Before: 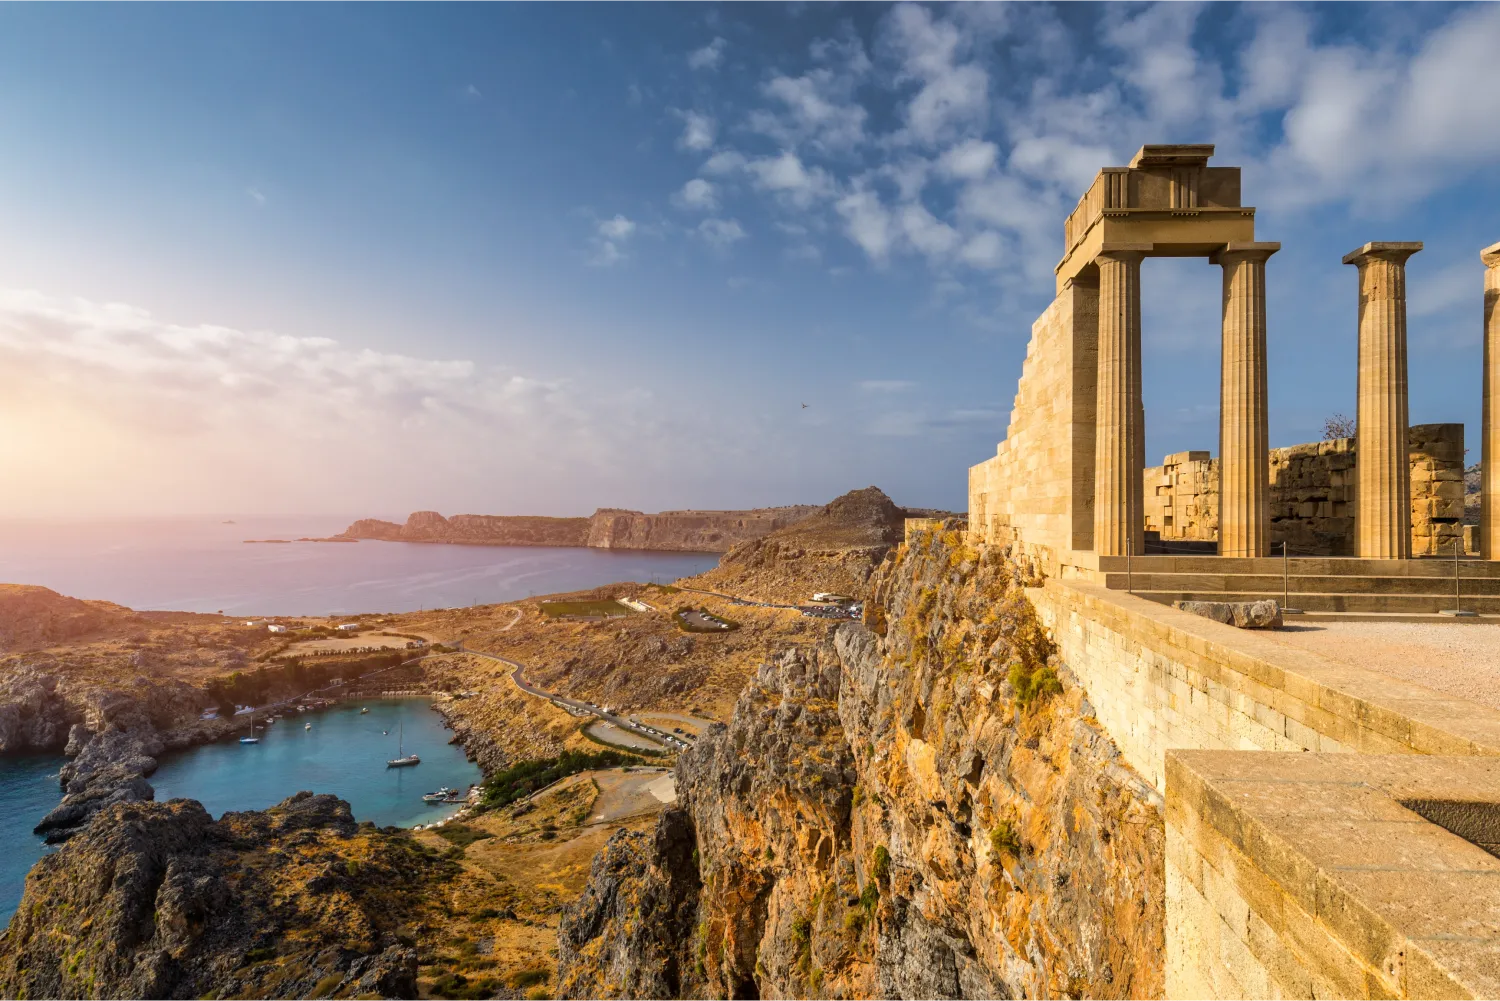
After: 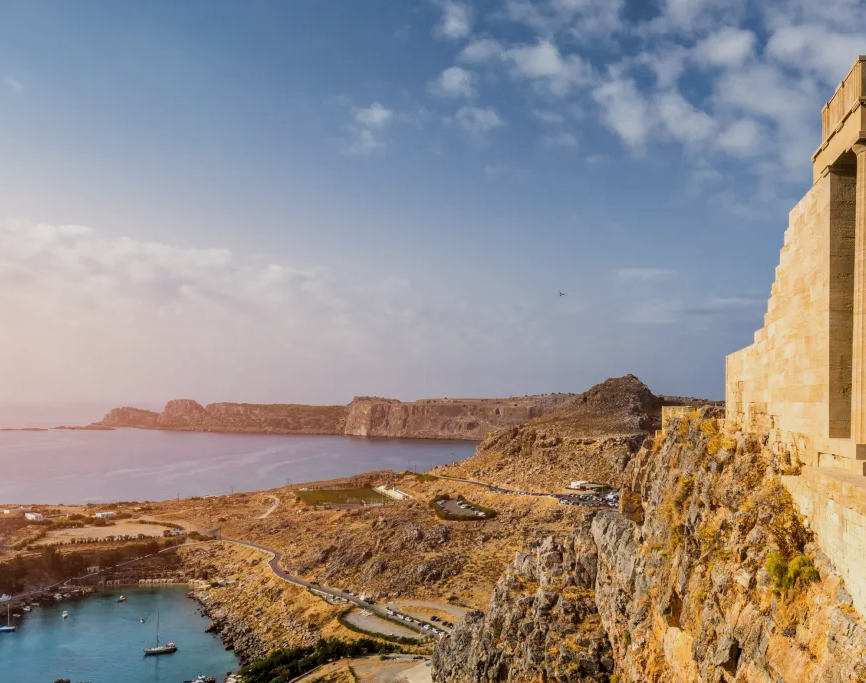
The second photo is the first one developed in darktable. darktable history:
crop: left 16.202%, top 11.208%, right 26.045%, bottom 20.557%
exposure: black level correction -0.001, exposure 0.08 EV, compensate highlight preservation false
local contrast: on, module defaults
filmic rgb: hardness 4.17
